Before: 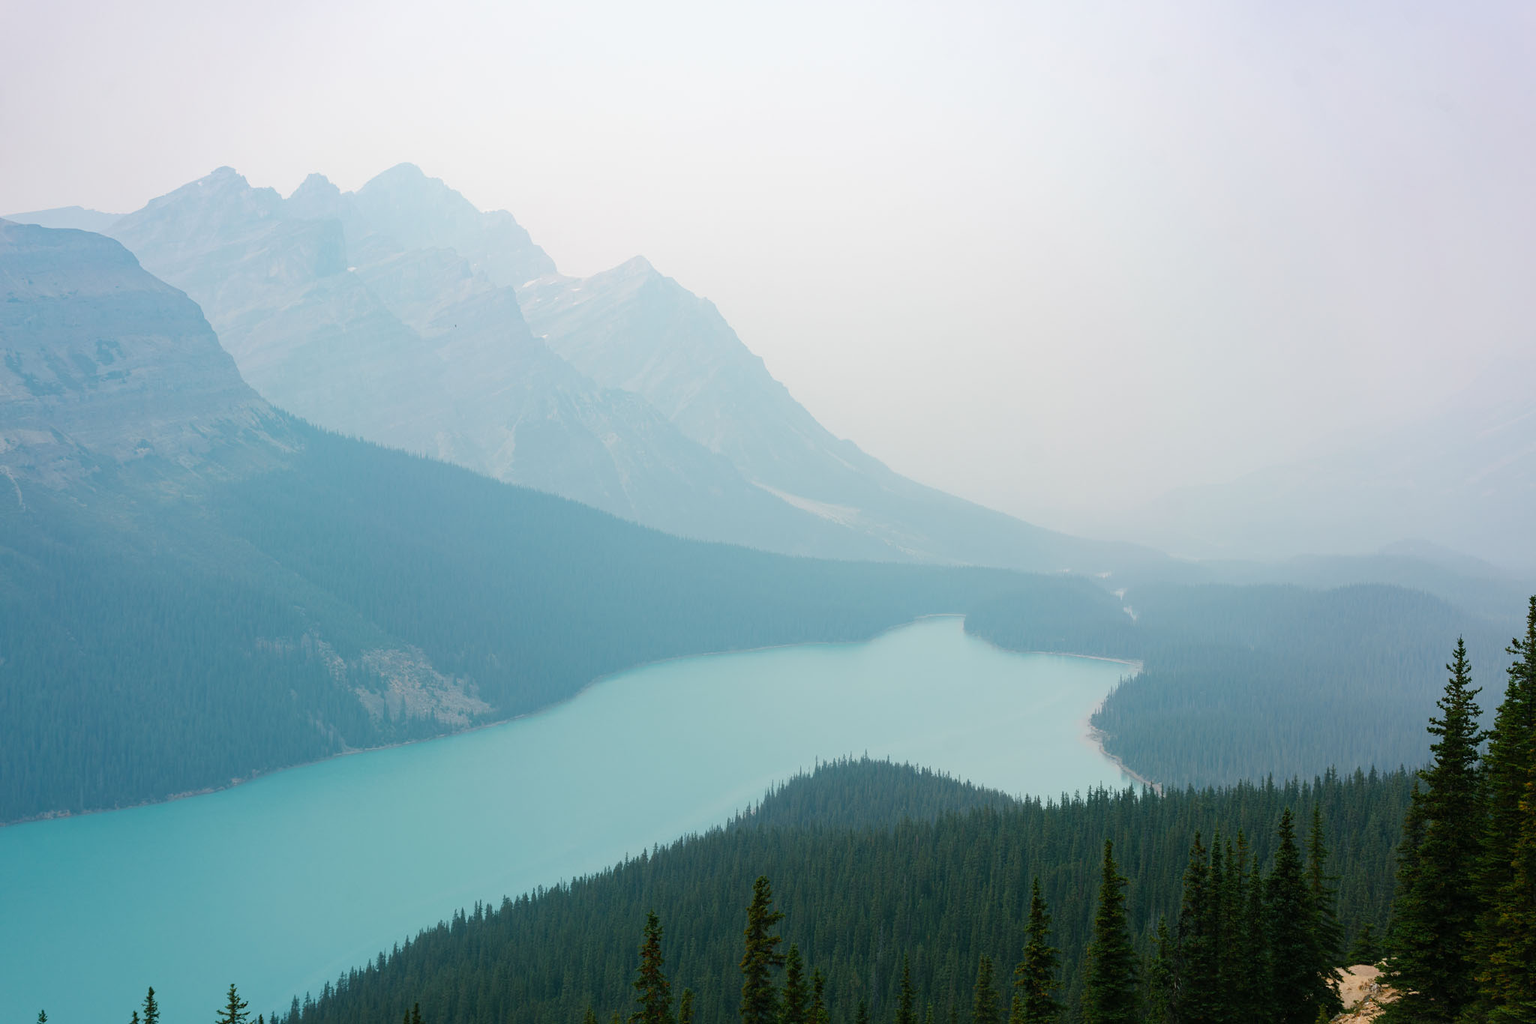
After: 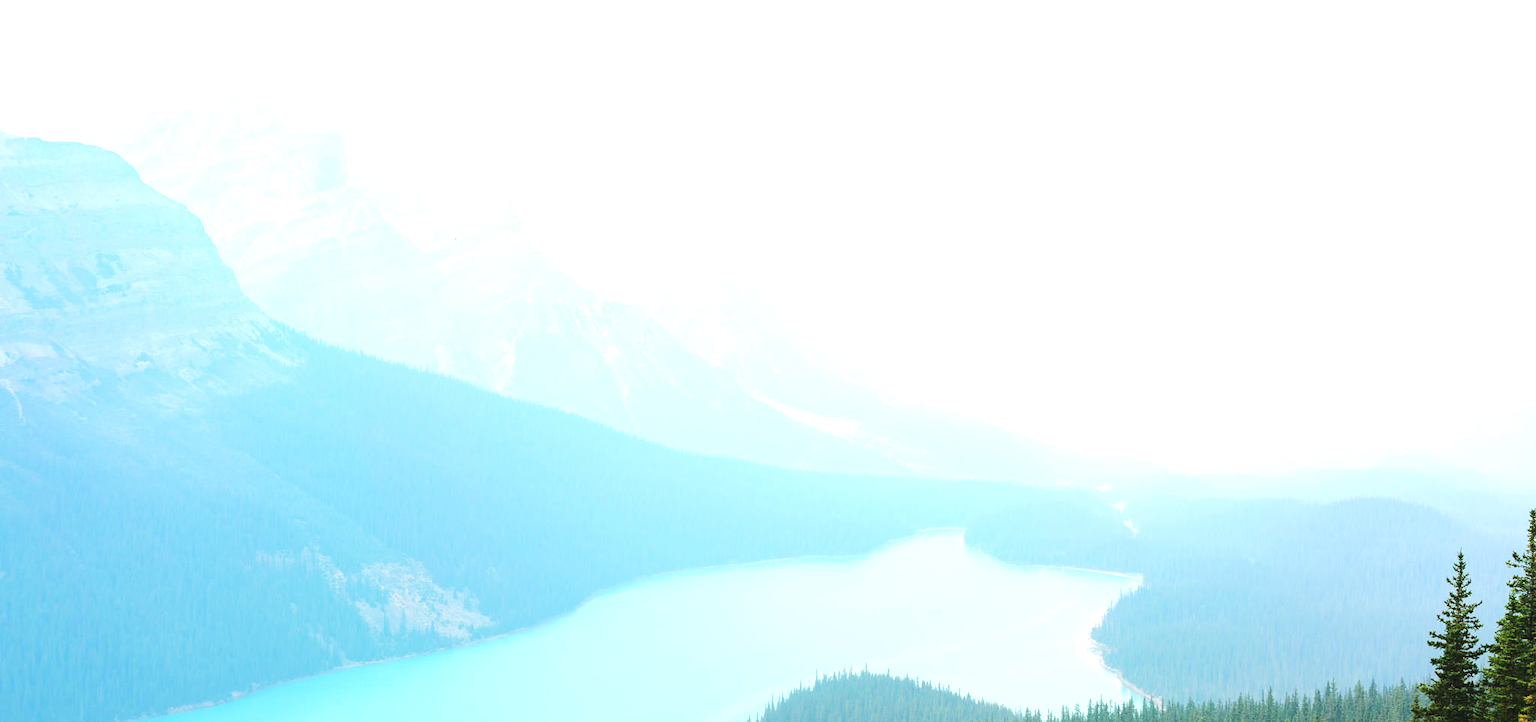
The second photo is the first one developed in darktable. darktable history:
crop and rotate: top 8.492%, bottom 21.008%
tone equalizer: -7 EV 0.157 EV, -6 EV 0.598 EV, -5 EV 1.15 EV, -4 EV 1.36 EV, -3 EV 1.14 EV, -2 EV 0.6 EV, -1 EV 0.162 EV, edges refinement/feathering 500, mask exposure compensation -1.57 EV, preserve details no
exposure: black level correction -0.002, exposure 1.109 EV, compensate highlight preservation false
